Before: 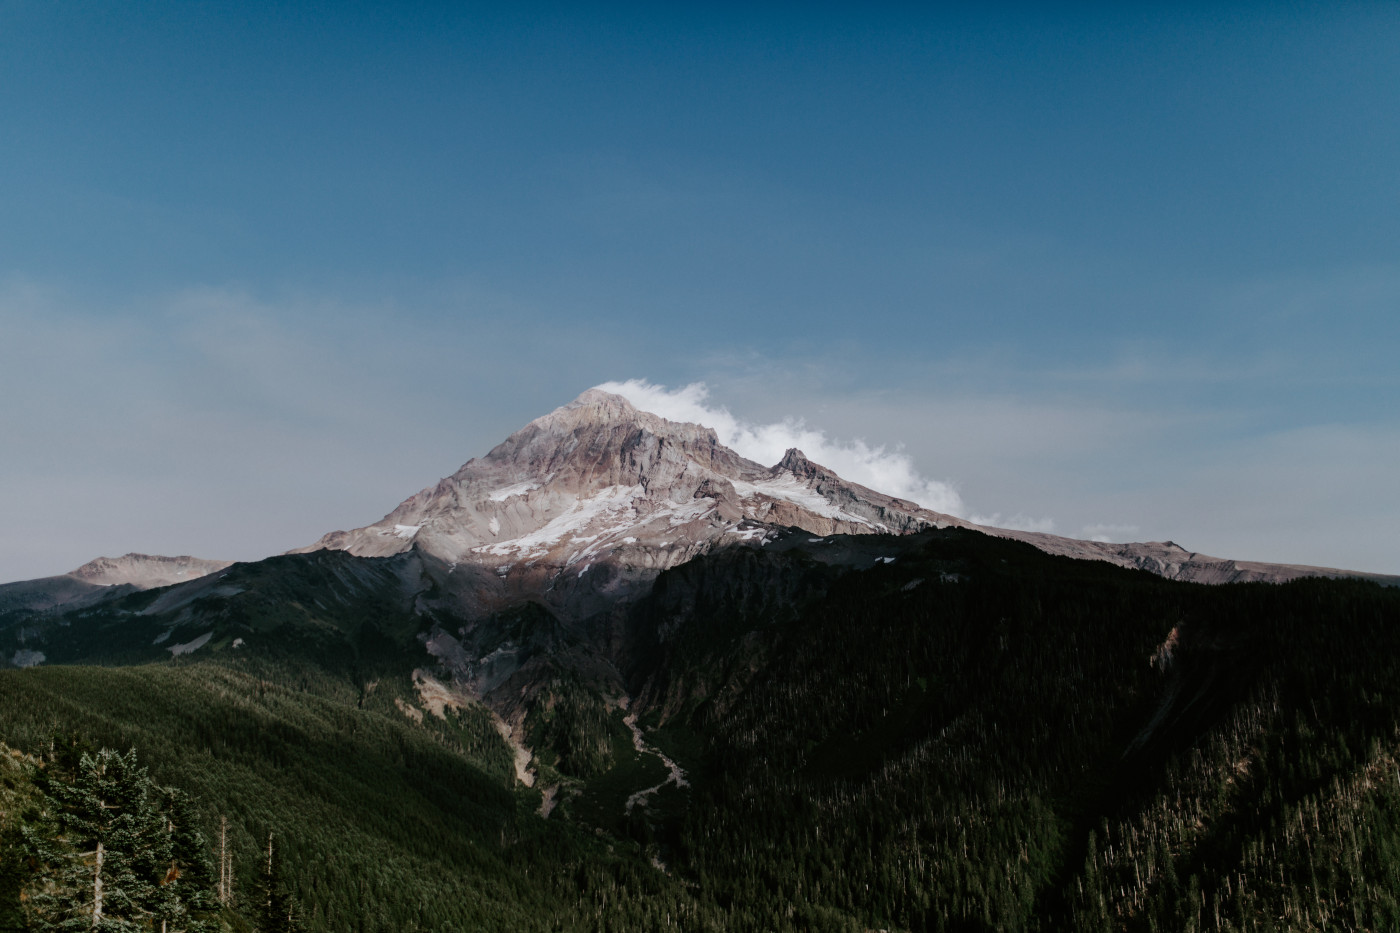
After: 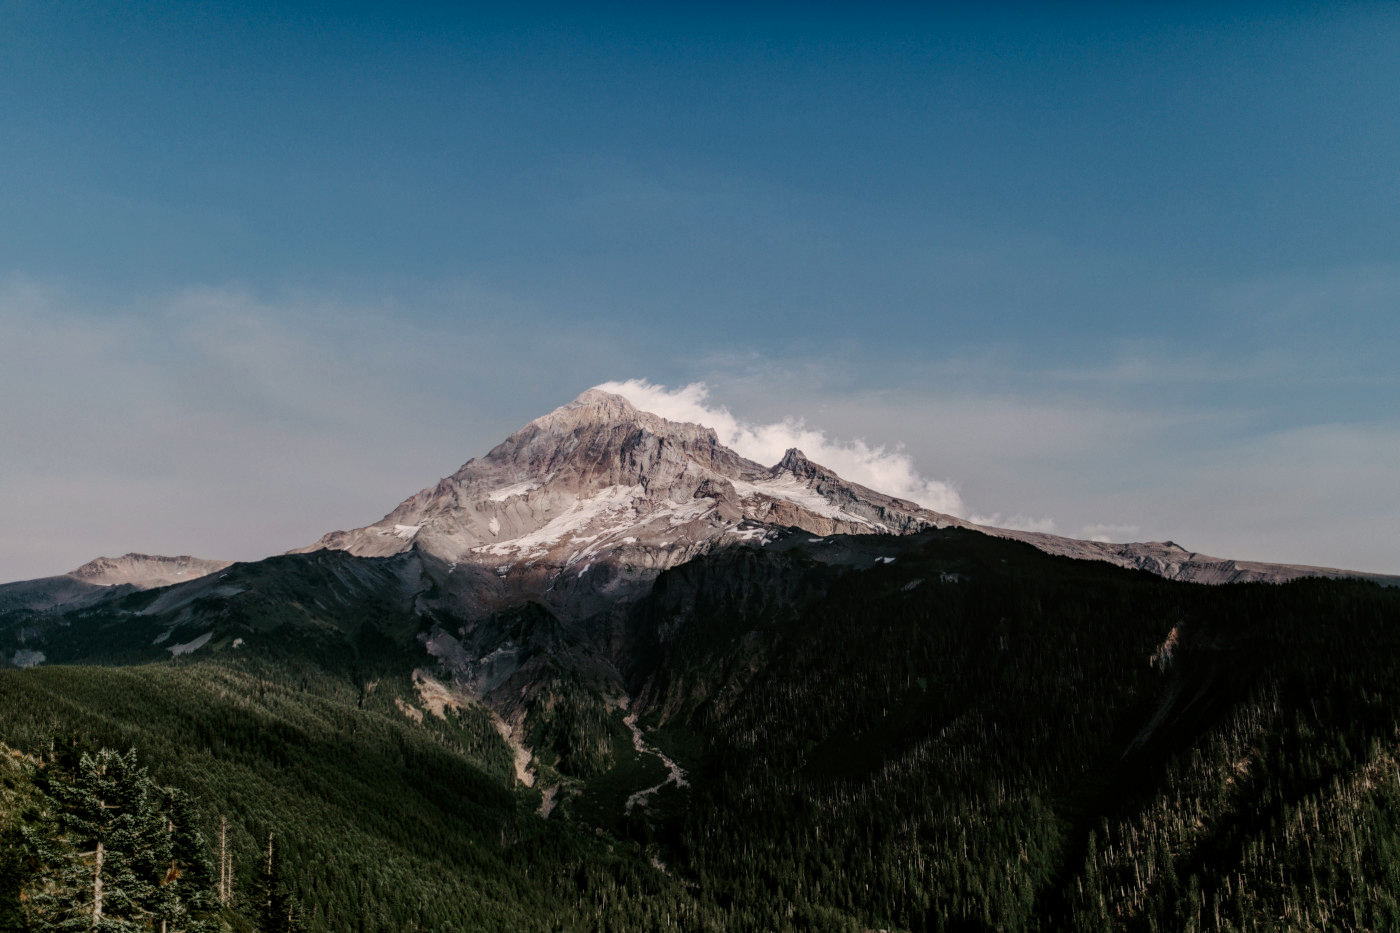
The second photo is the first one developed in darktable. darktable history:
local contrast: on, module defaults
color balance rgb: shadows lift › luminance -9.991%, highlights gain › chroma 3.075%, highlights gain › hue 60.14°, perceptual saturation grading › global saturation -0.372%, global vibrance 14.917%
